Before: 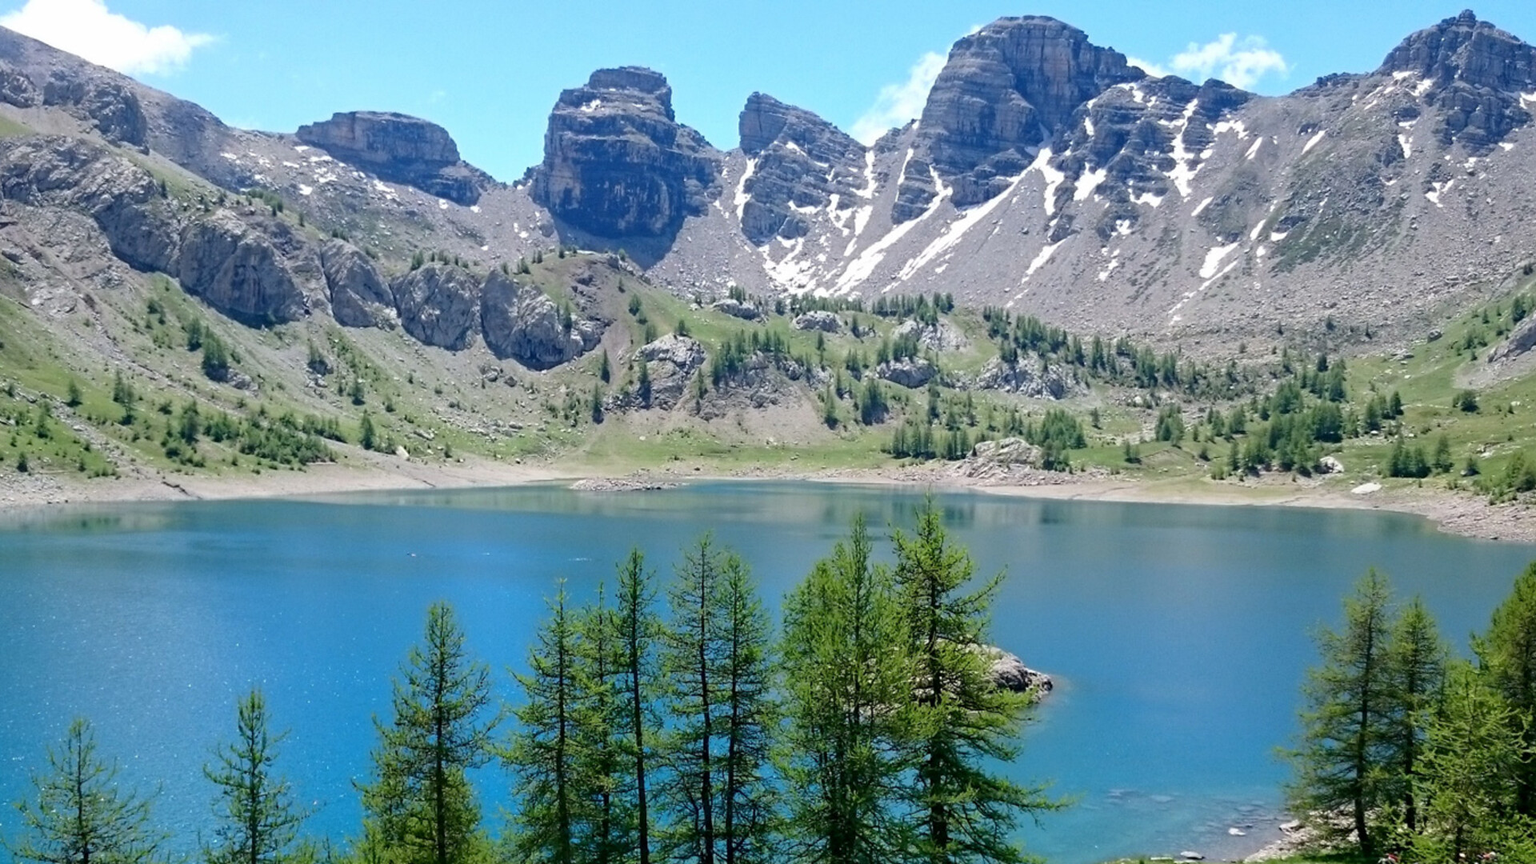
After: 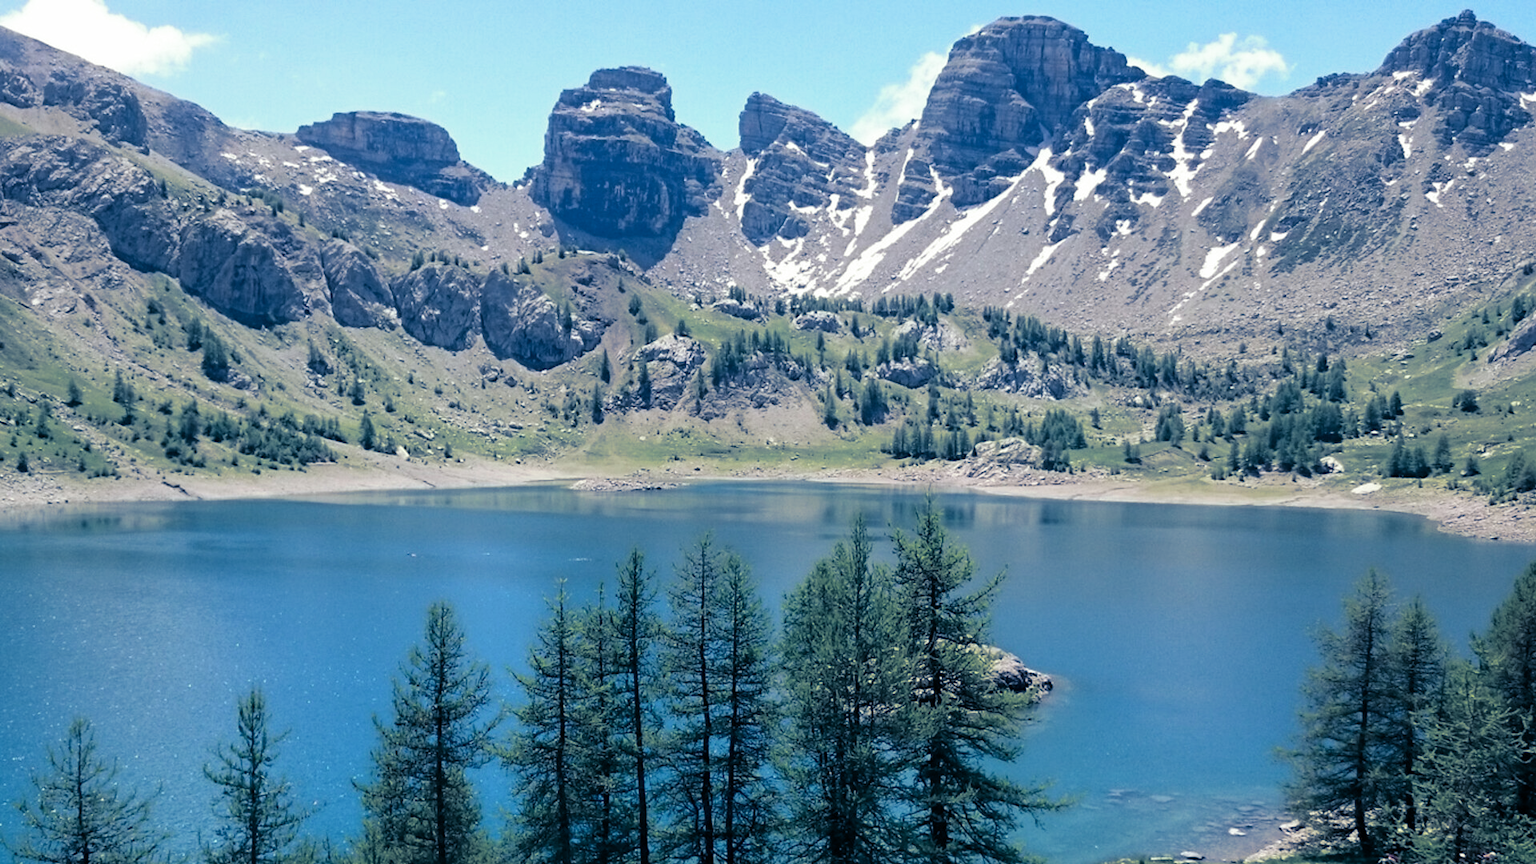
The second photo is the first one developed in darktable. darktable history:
split-toning: shadows › hue 226.8°, shadows › saturation 0.84
contrast brightness saturation: saturation -0.1
